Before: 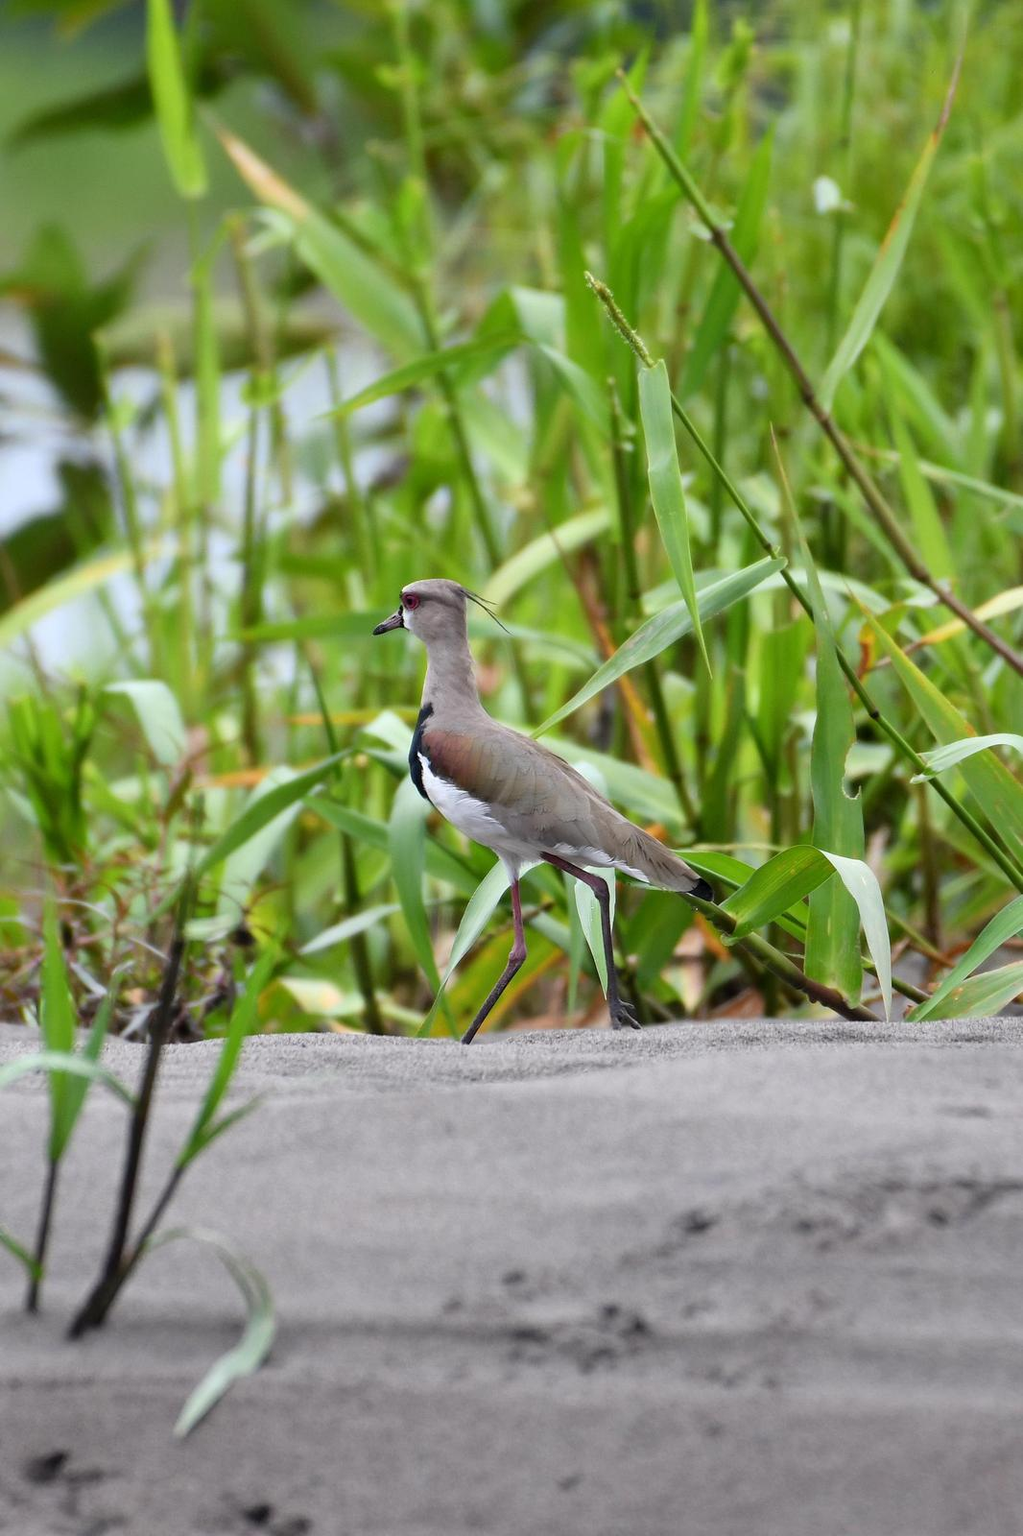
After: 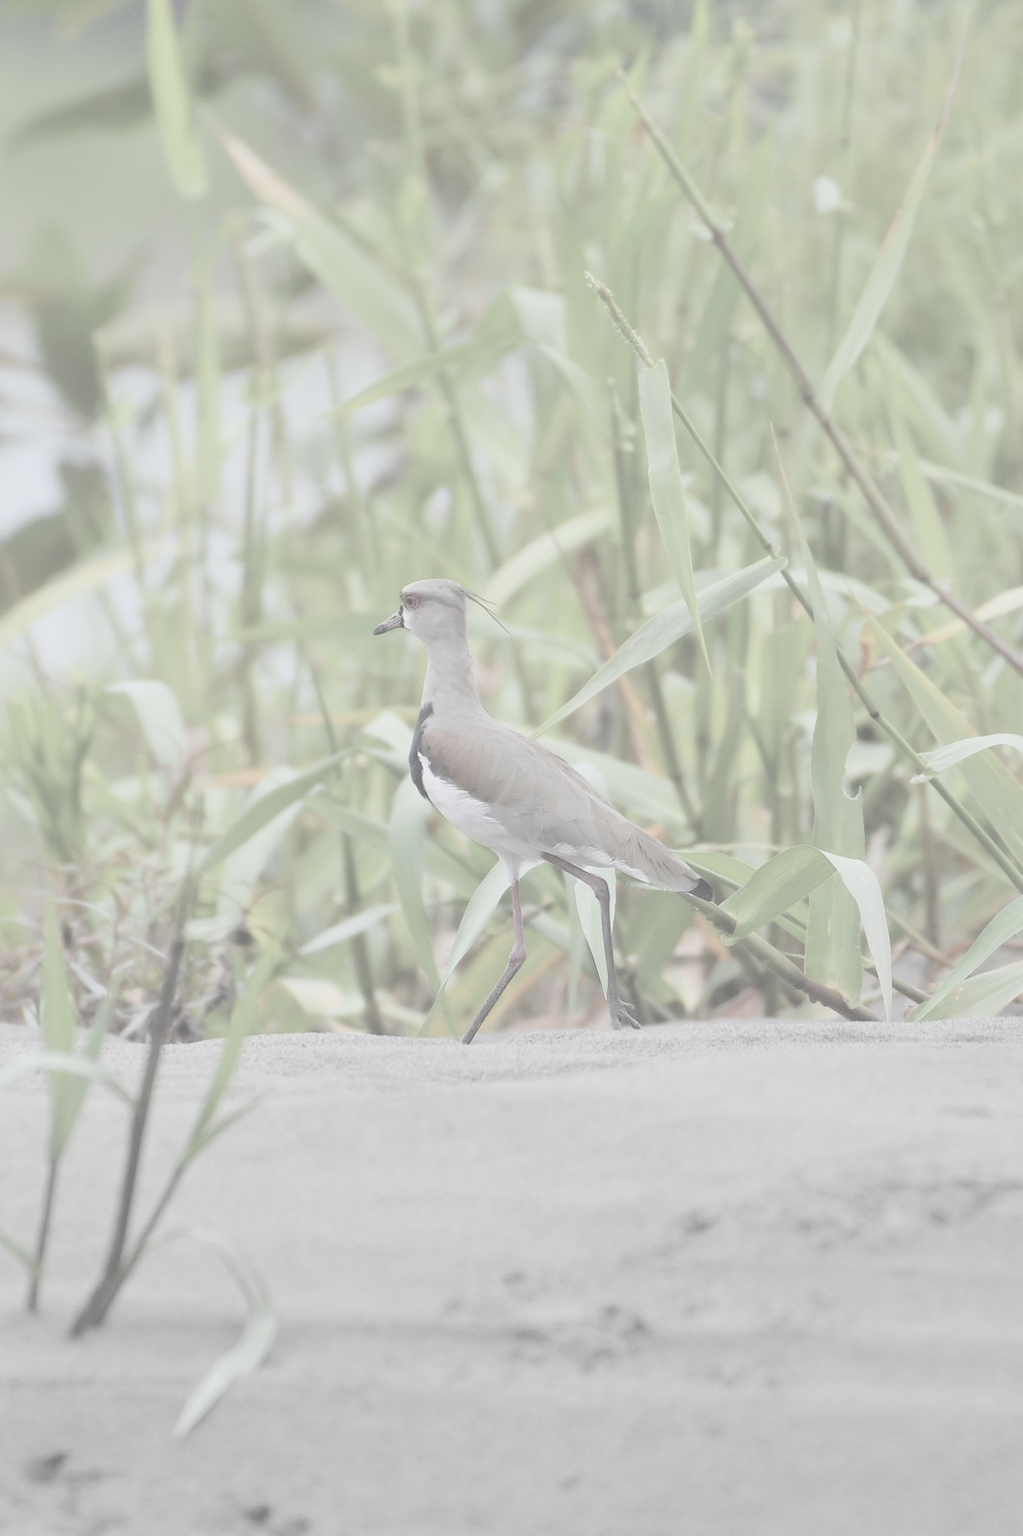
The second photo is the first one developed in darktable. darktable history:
exposure: black level correction 0.001, compensate highlight preservation false
contrast brightness saturation: contrast -0.32, brightness 0.75, saturation -0.78
